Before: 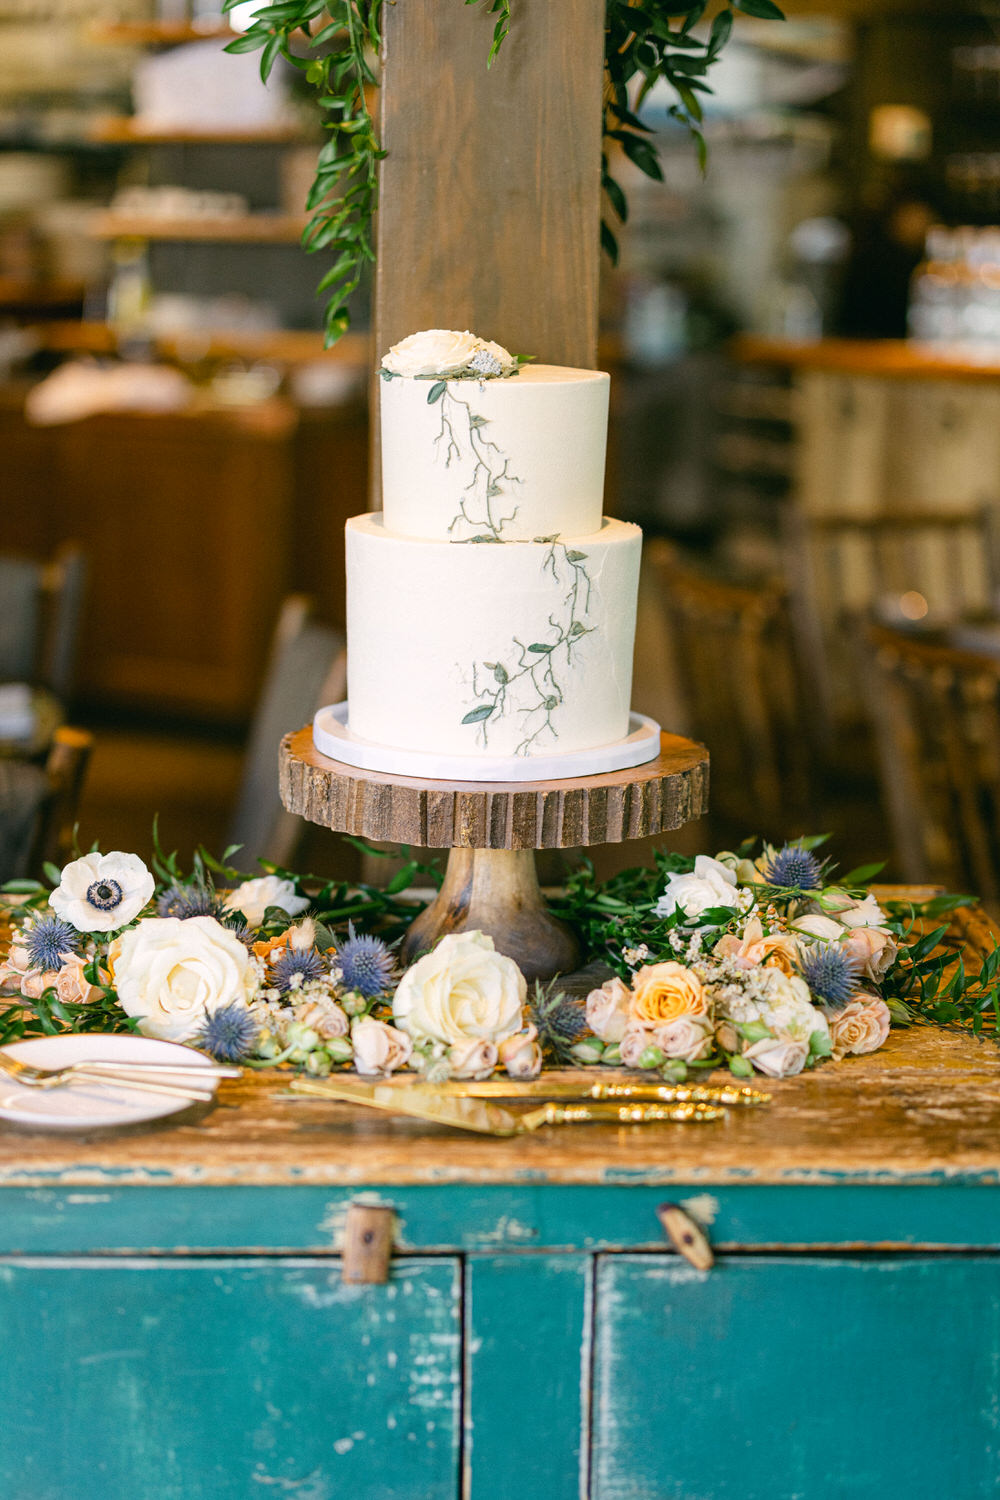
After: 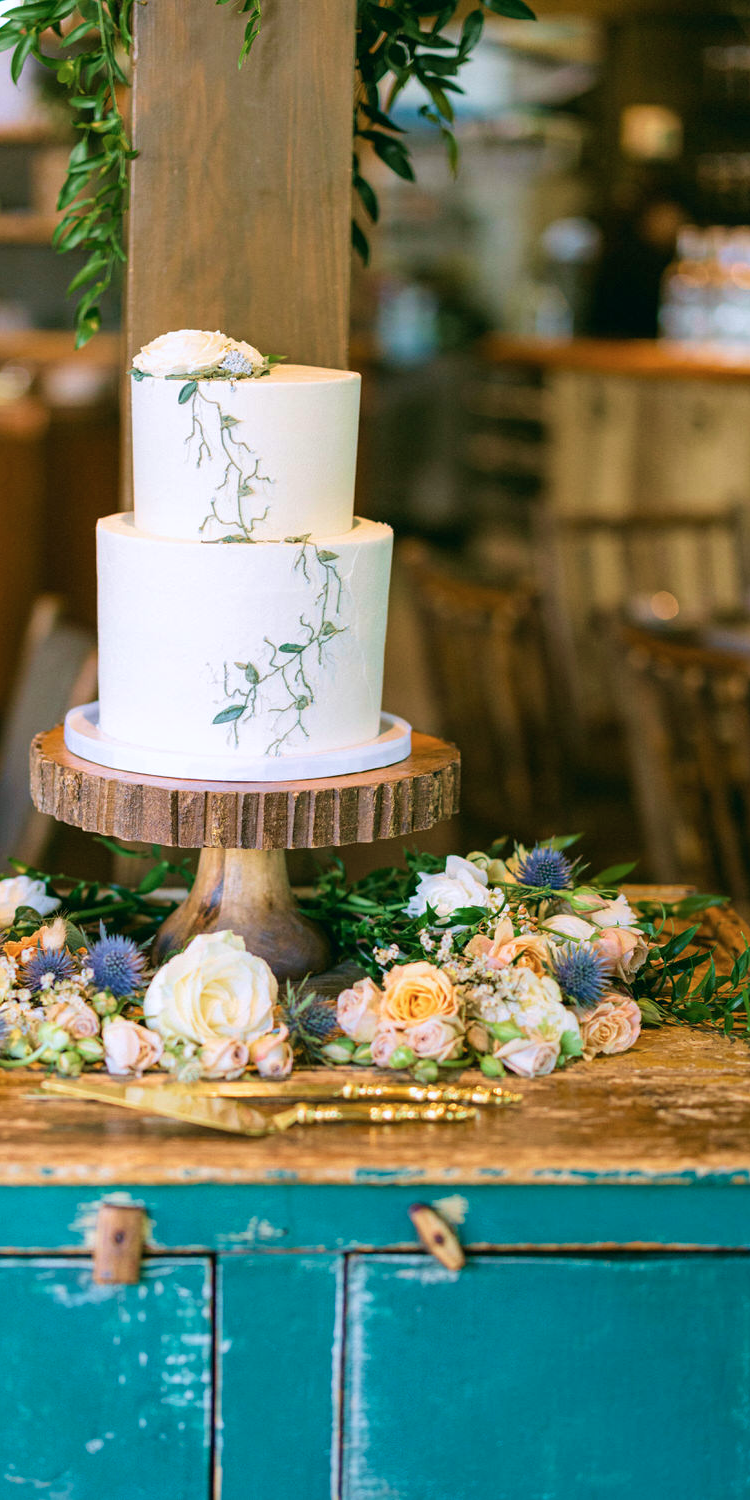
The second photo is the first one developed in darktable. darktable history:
crop and rotate: left 24.907%
color correction: highlights a* -0.721, highlights b* -8.46
velvia: strength 50.04%
